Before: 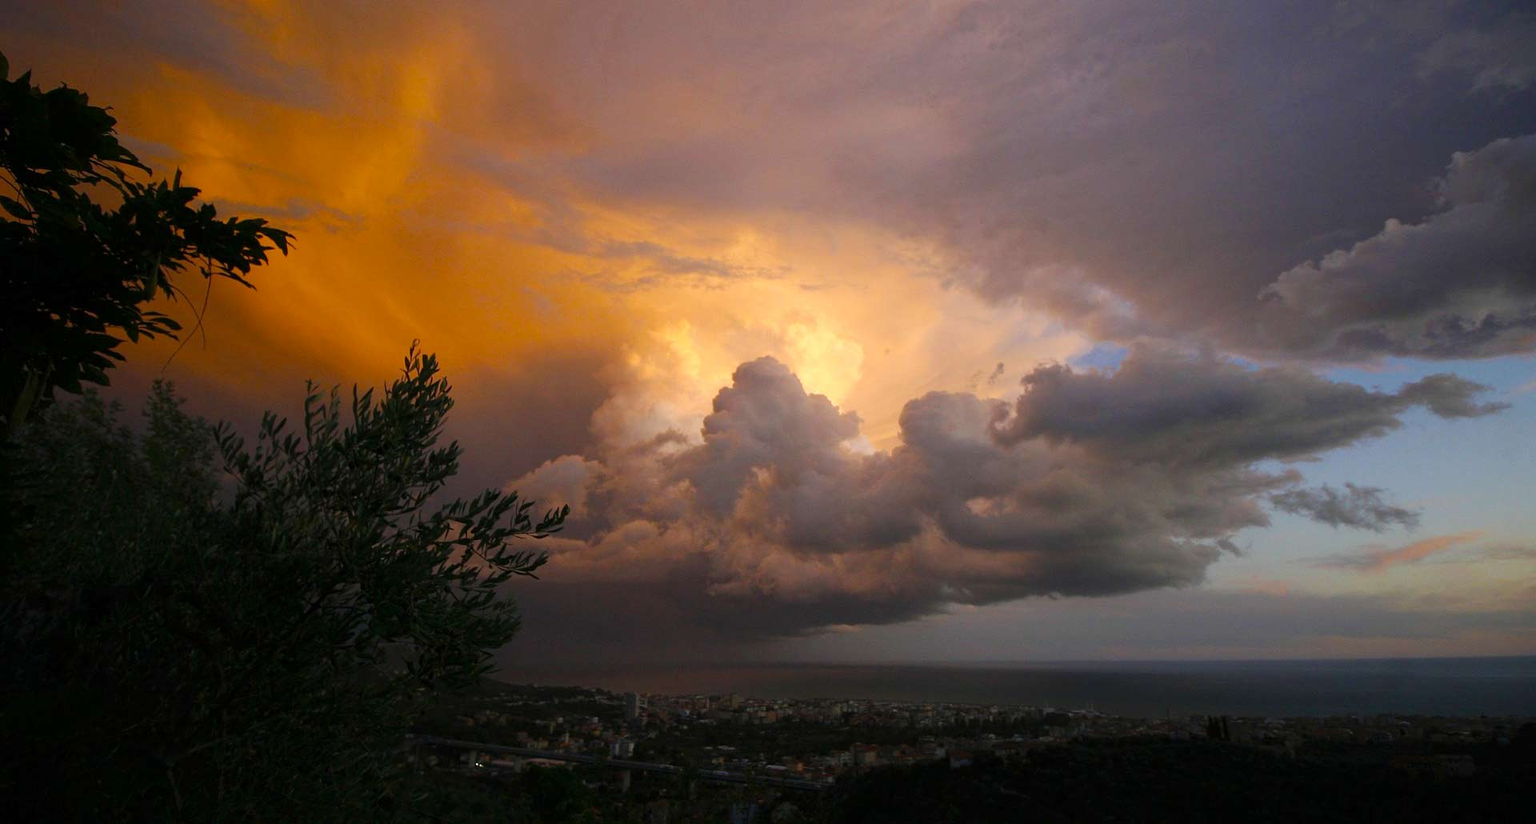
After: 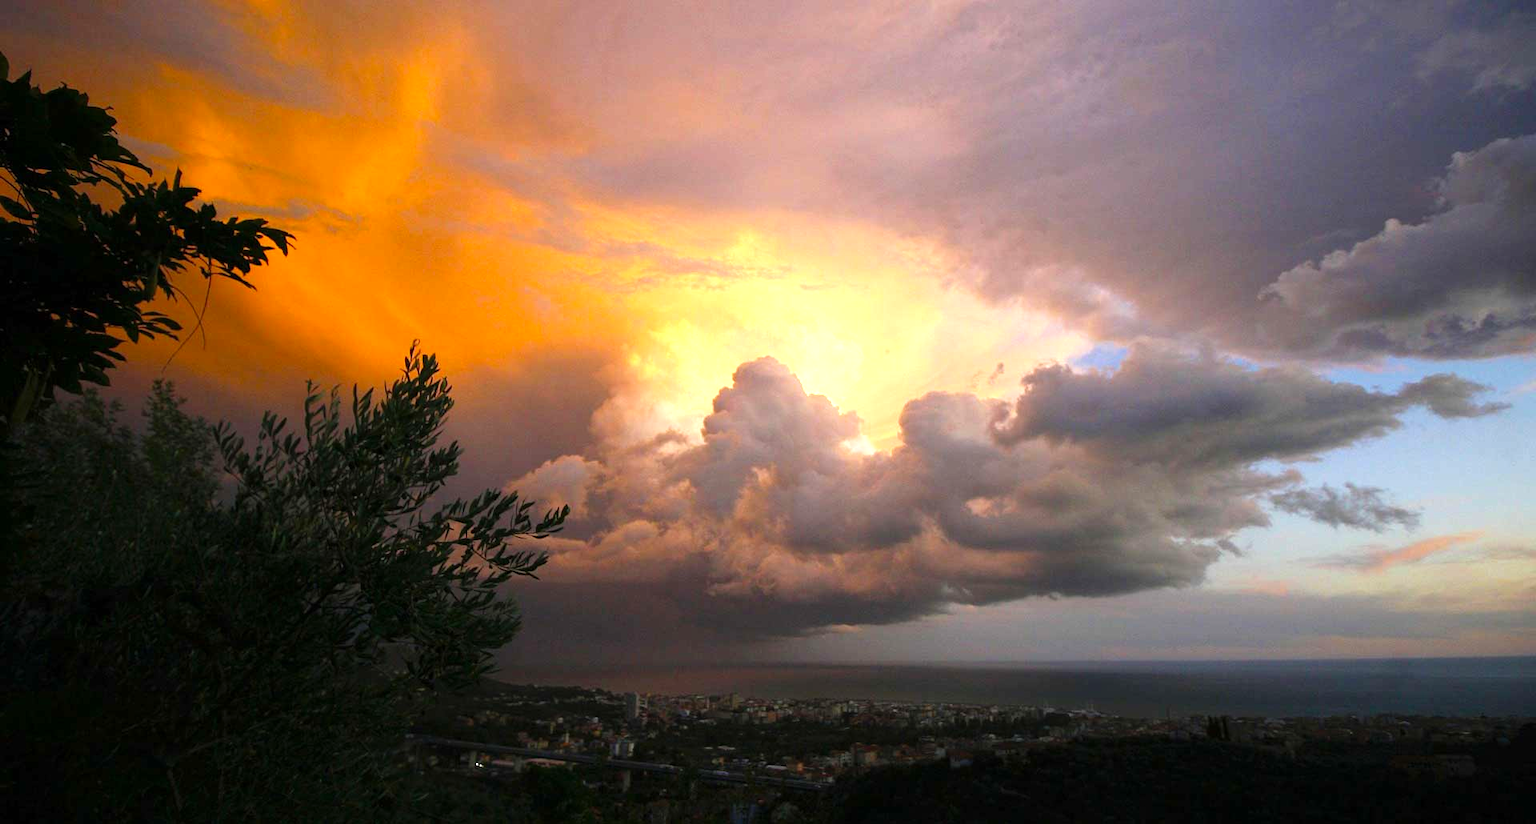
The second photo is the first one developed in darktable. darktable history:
exposure: compensate highlight preservation false
levels: levels [0, 0.374, 0.749]
